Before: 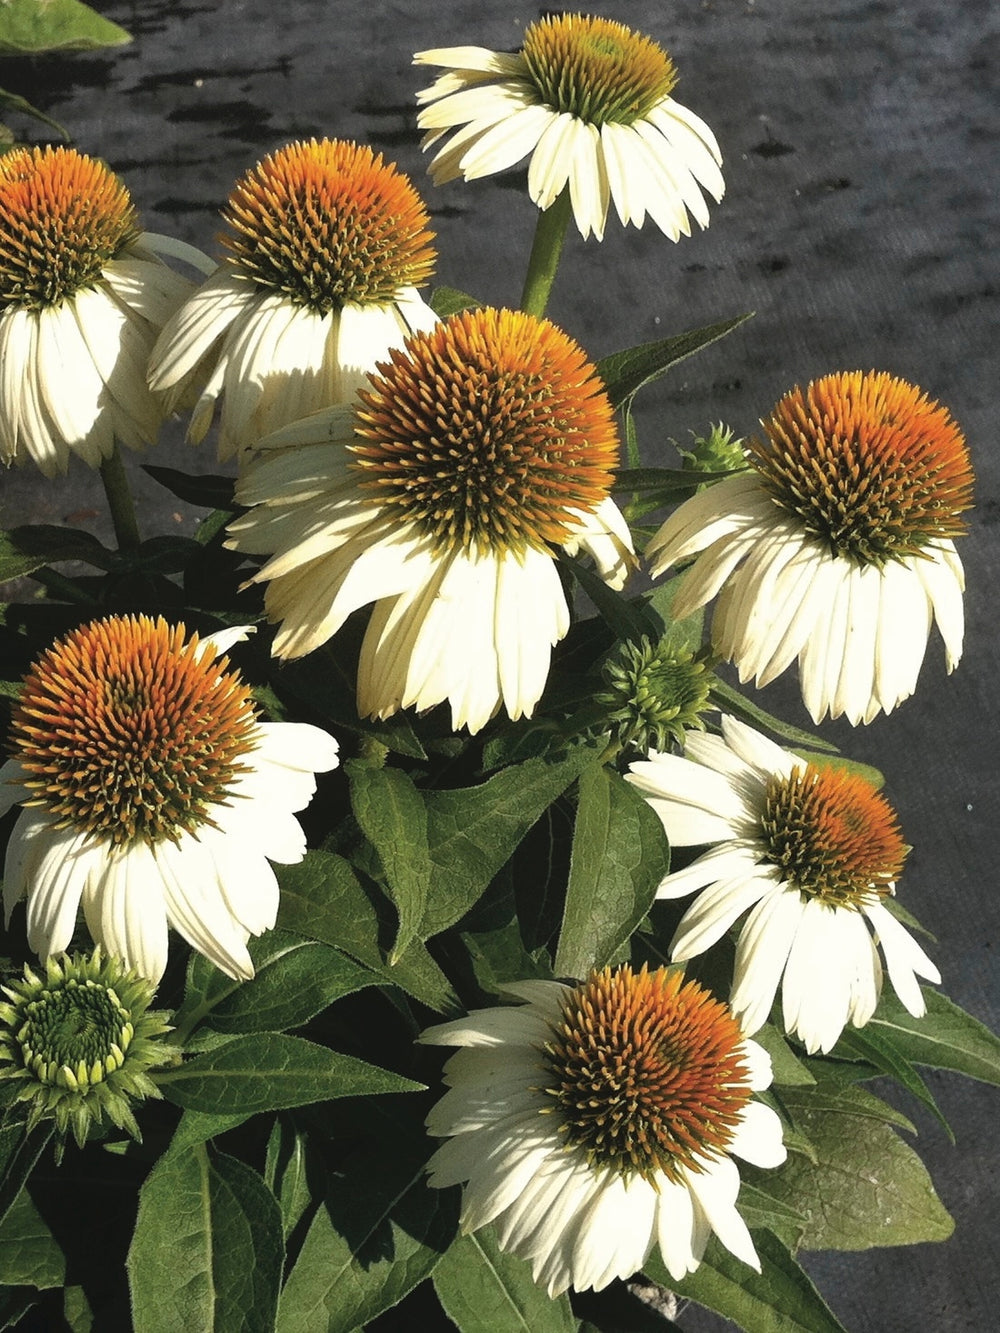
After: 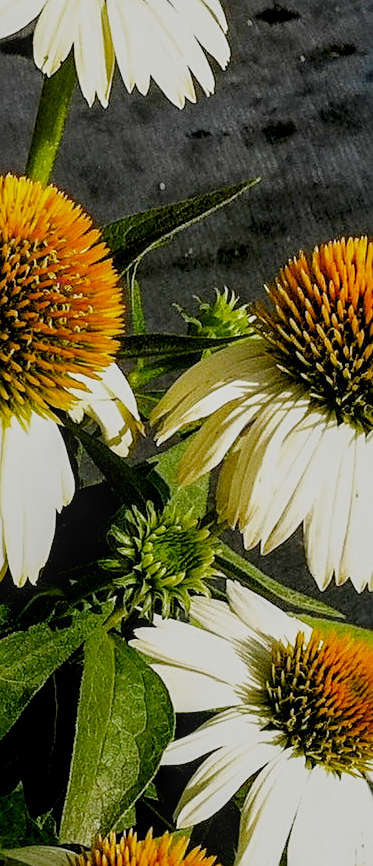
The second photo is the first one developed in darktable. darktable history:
crop and rotate: left 49.512%, top 10.118%, right 13.097%, bottom 24.881%
contrast brightness saturation: contrast 0.041, saturation 0.152
exposure: black level correction 0.016, exposure -0.008 EV, compensate exposure bias true, compensate highlight preservation false
filmic rgb: black relative exposure -7.44 EV, white relative exposure 4.86 EV, threshold 5.98 EV, hardness 3.4, preserve chrominance no, color science v5 (2021), enable highlight reconstruction true
color balance rgb: perceptual saturation grading › global saturation 30.946%
sharpen: on, module defaults
local contrast: on, module defaults
